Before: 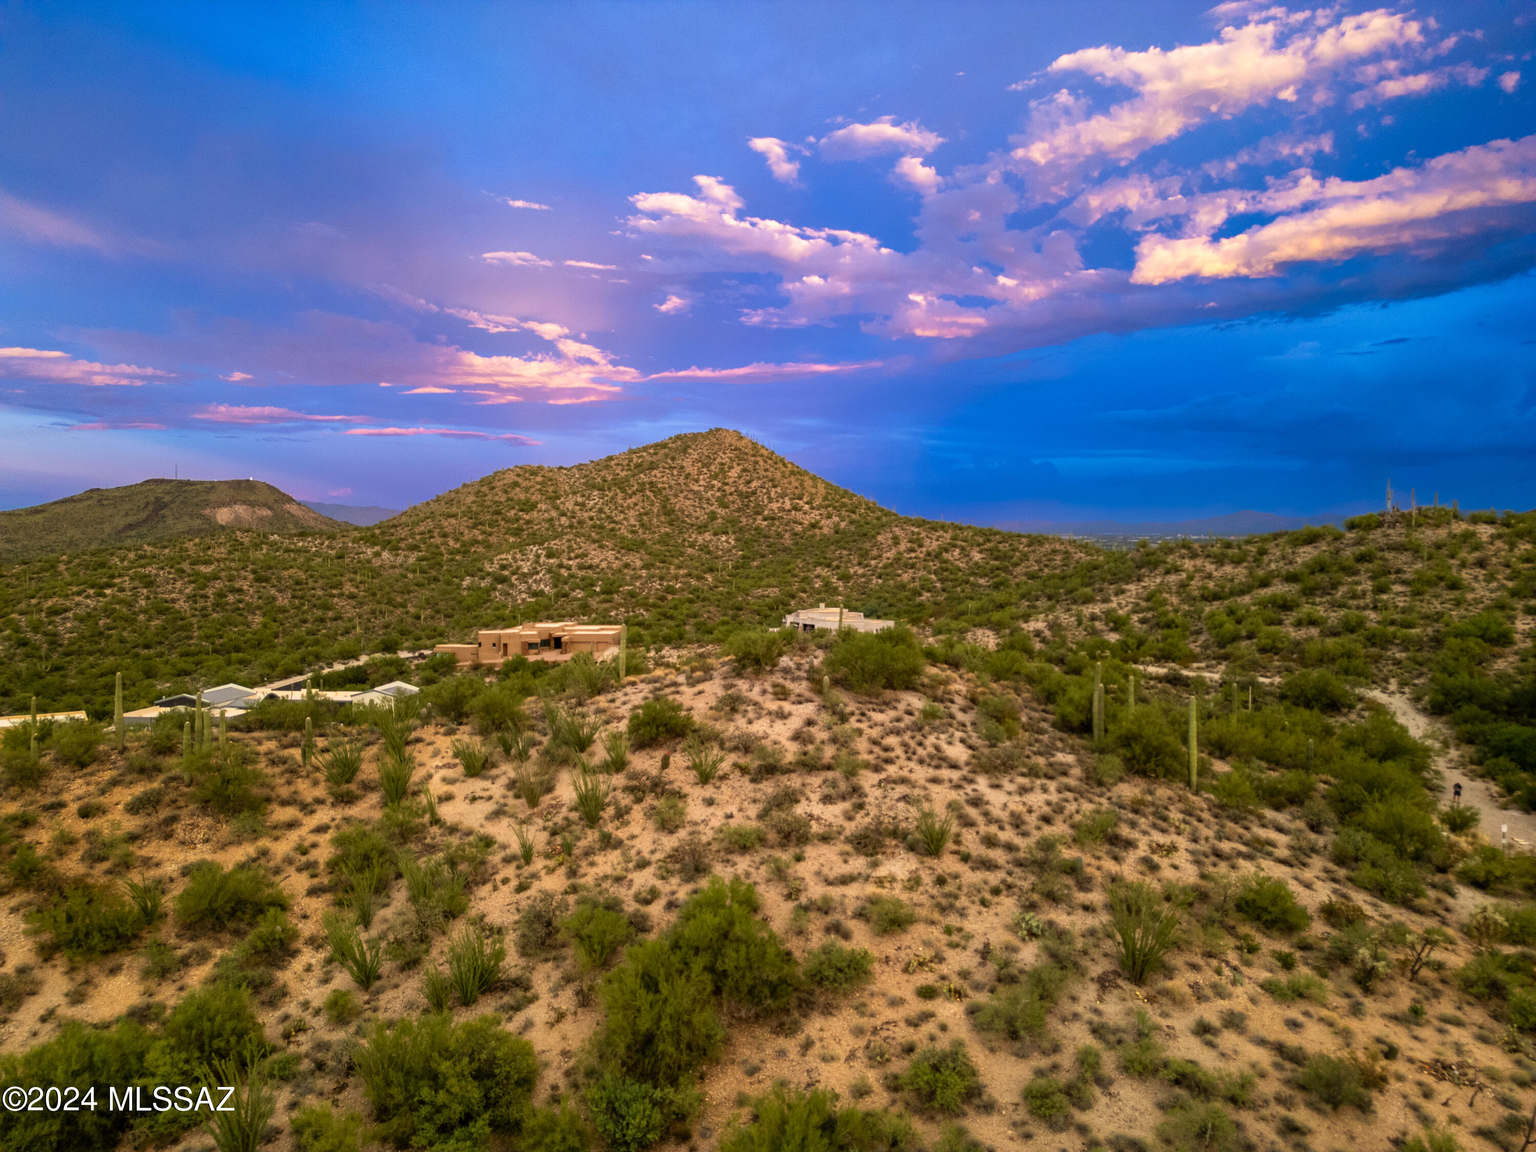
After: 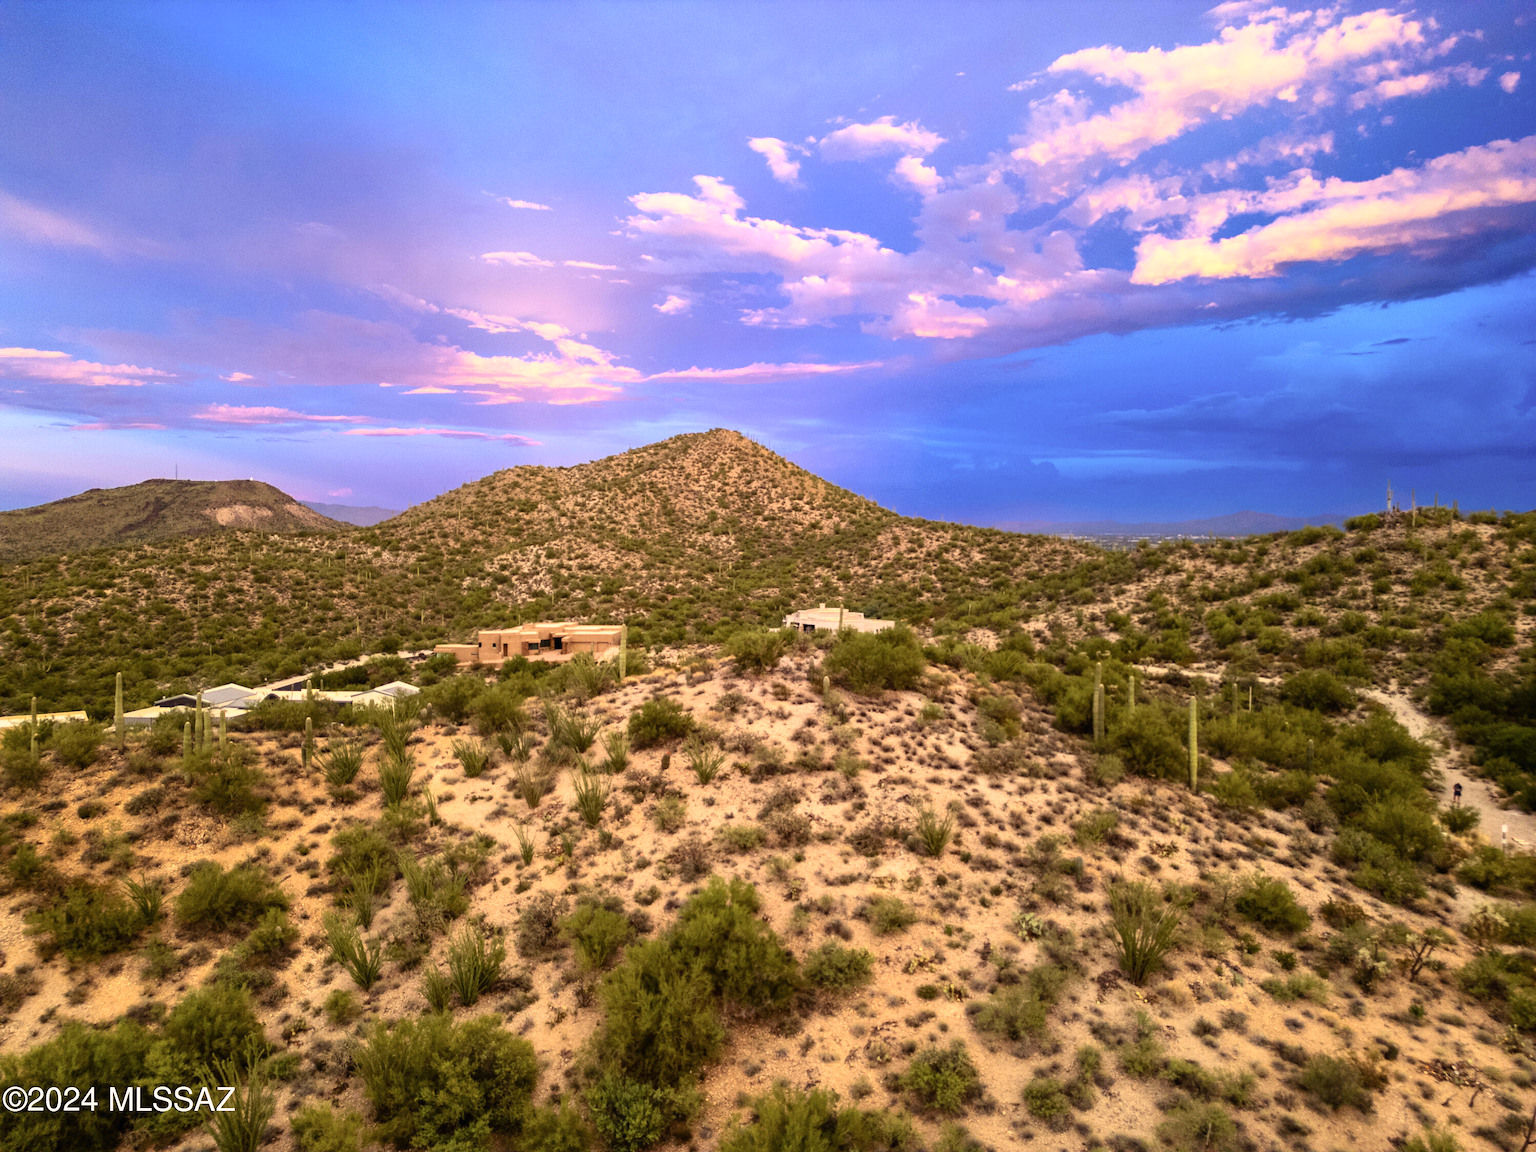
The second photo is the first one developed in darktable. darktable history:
tone curve: curves: ch0 [(0, 0) (0.003, 0.011) (0.011, 0.02) (0.025, 0.032) (0.044, 0.046) (0.069, 0.071) (0.1, 0.107) (0.136, 0.144) (0.177, 0.189) (0.224, 0.244) (0.277, 0.309) (0.335, 0.398) (0.399, 0.477) (0.468, 0.583) (0.543, 0.675) (0.623, 0.772) (0.709, 0.855) (0.801, 0.926) (0.898, 0.979) (1, 1)], color space Lab, independent channels, preserve colors none
color balance rgb: shadows lift › chroma 6.444%, shadows lift › hue 304.51°, linear chroma grading › global chroma 0.698%, perceptual saturation grading › global saturation -0.026%
color correction: highlights a* 3.68, highlights b* 5.07
